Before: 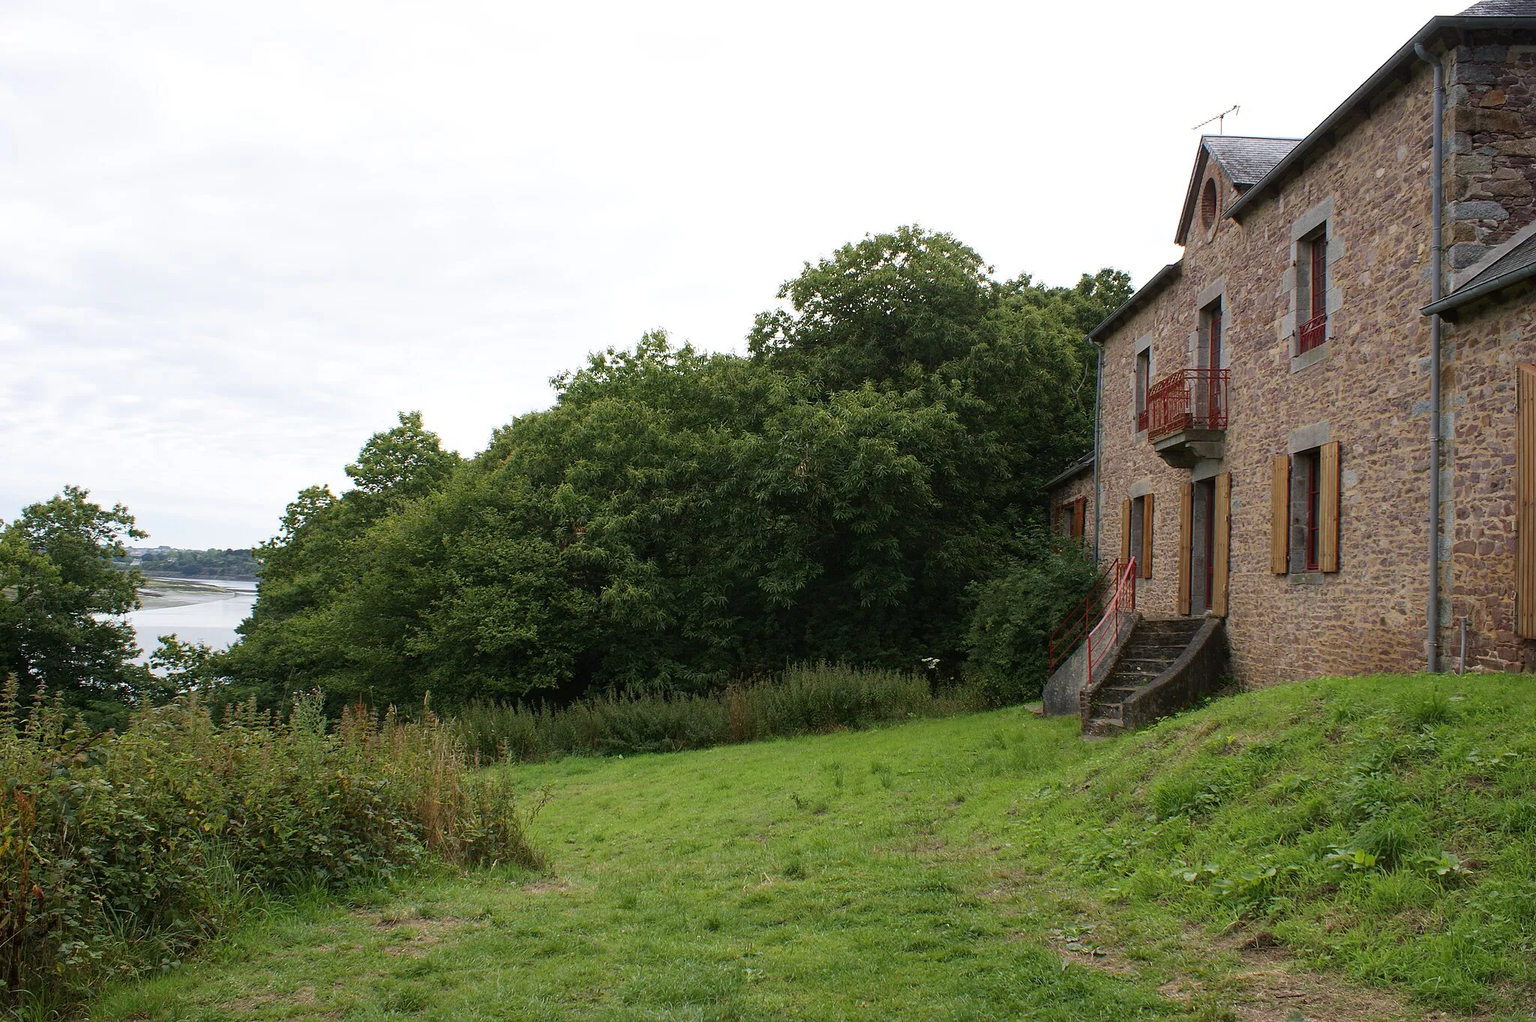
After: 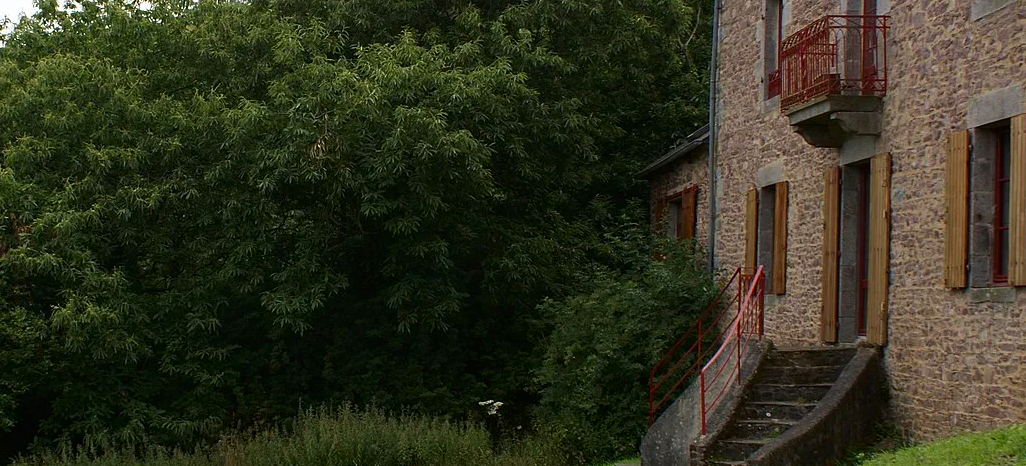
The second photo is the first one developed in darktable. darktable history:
contrast brightness saturation: brightness -0.089
crop: left 36.646%, top 35.056%, right 13.226%, bottom 30.734%
